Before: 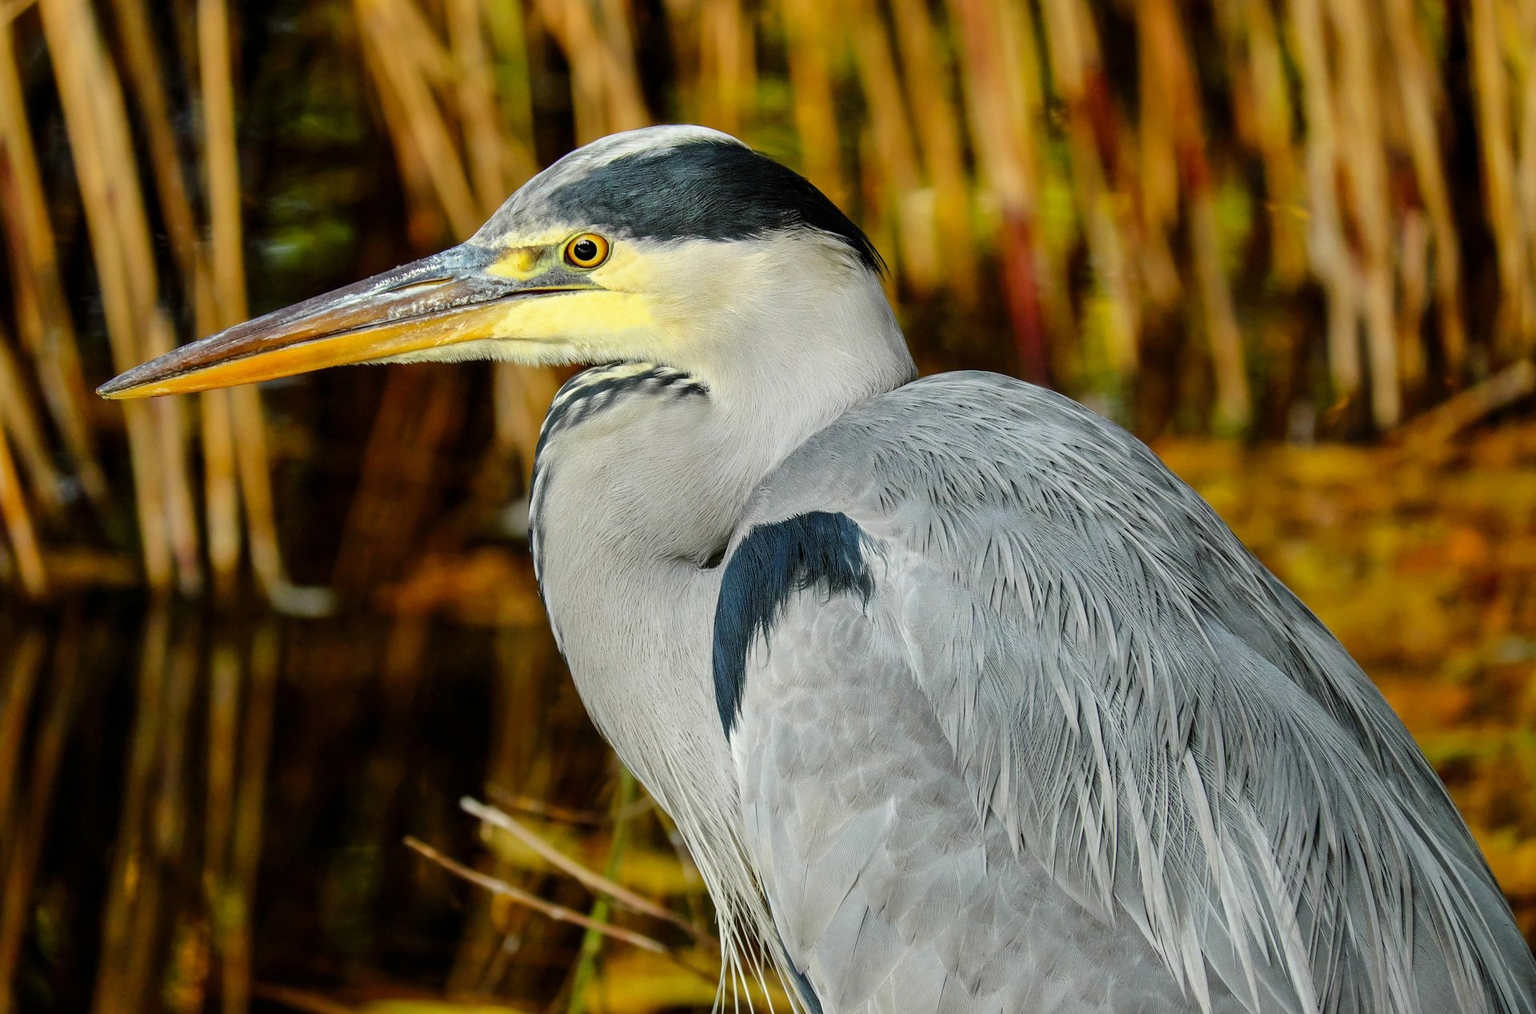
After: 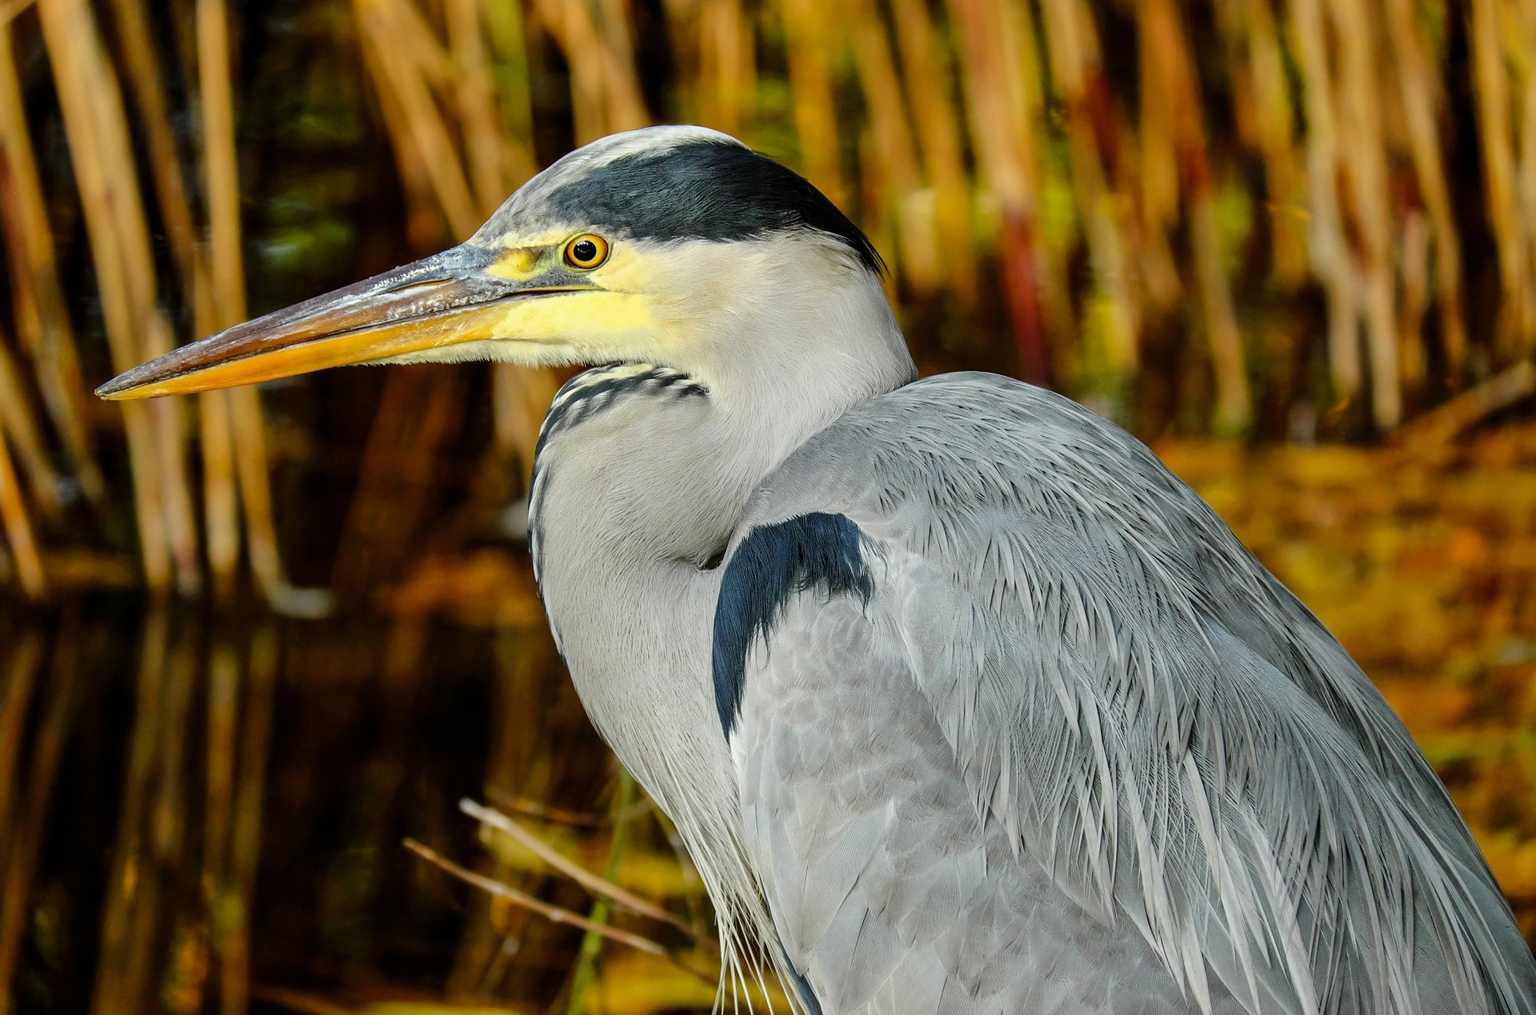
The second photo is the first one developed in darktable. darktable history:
crop and rotate: left 0.126%
